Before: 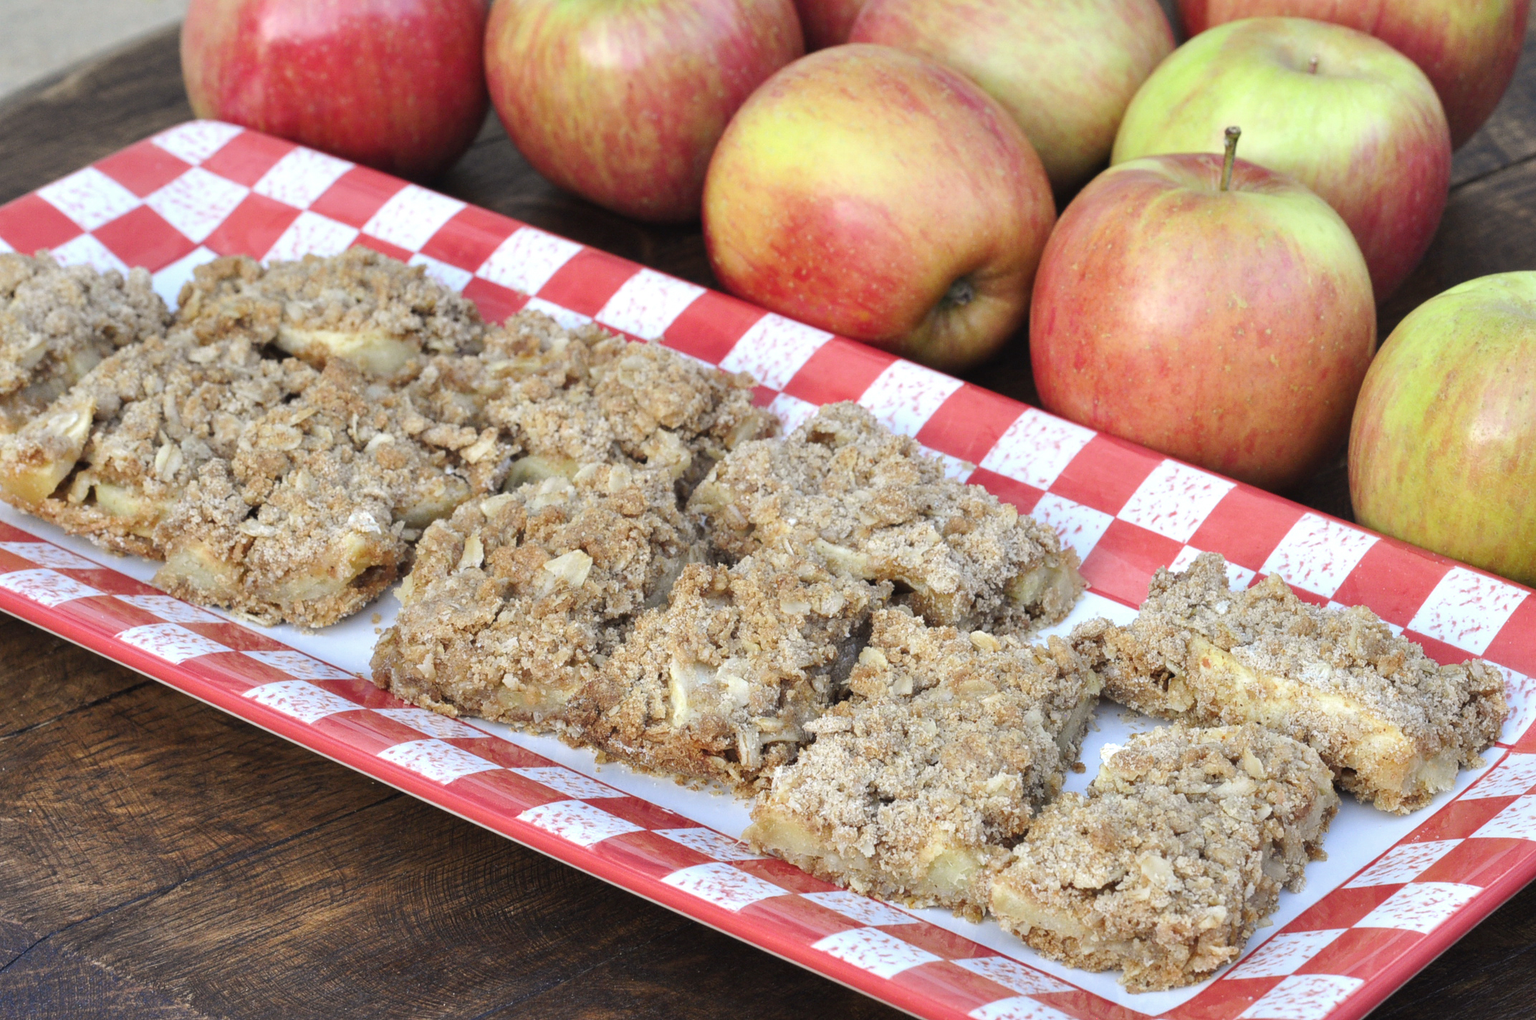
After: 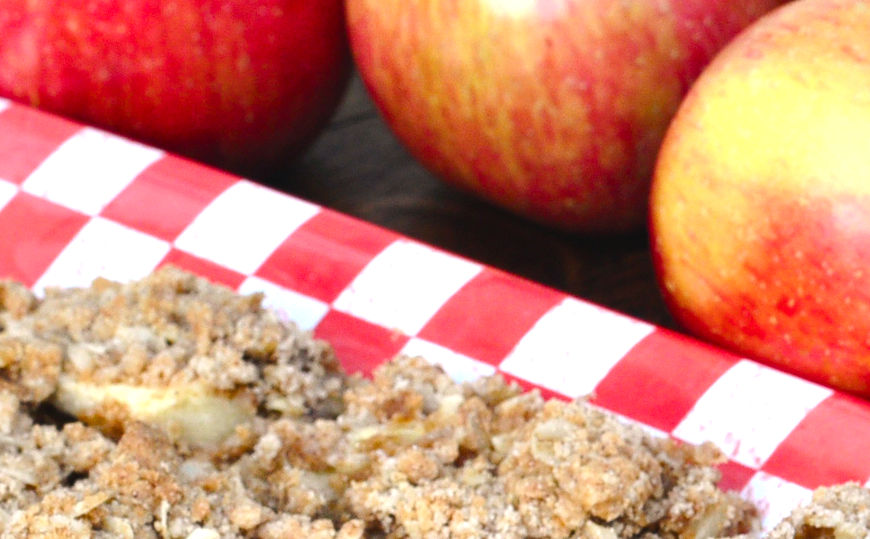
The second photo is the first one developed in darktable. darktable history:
color balance rgb: shadows lift › chroma 1%, shadows lift › hue 217.2°, power › hue 310.8°, highlights gain › chroma 1%, highlights gain › hue 54°, global offset › luminance 0.5%, global offset › hue 171.6°, perceptual saturation grading › global saturation 14.09%, perceptual saturation grading › highlights -25%, perceptual saturation grading › shadows 30%, perceptual brilliance grading › highlights 13.42%, perceptual brilliance grading › mid-tones 8.05%, perceptual brilliance grading › shadows -17.45%, global vibrance 25%
white balance: emerald 1
crop: left 15.452%, top 5.459%, right 43.956%, bottom 56.62%
